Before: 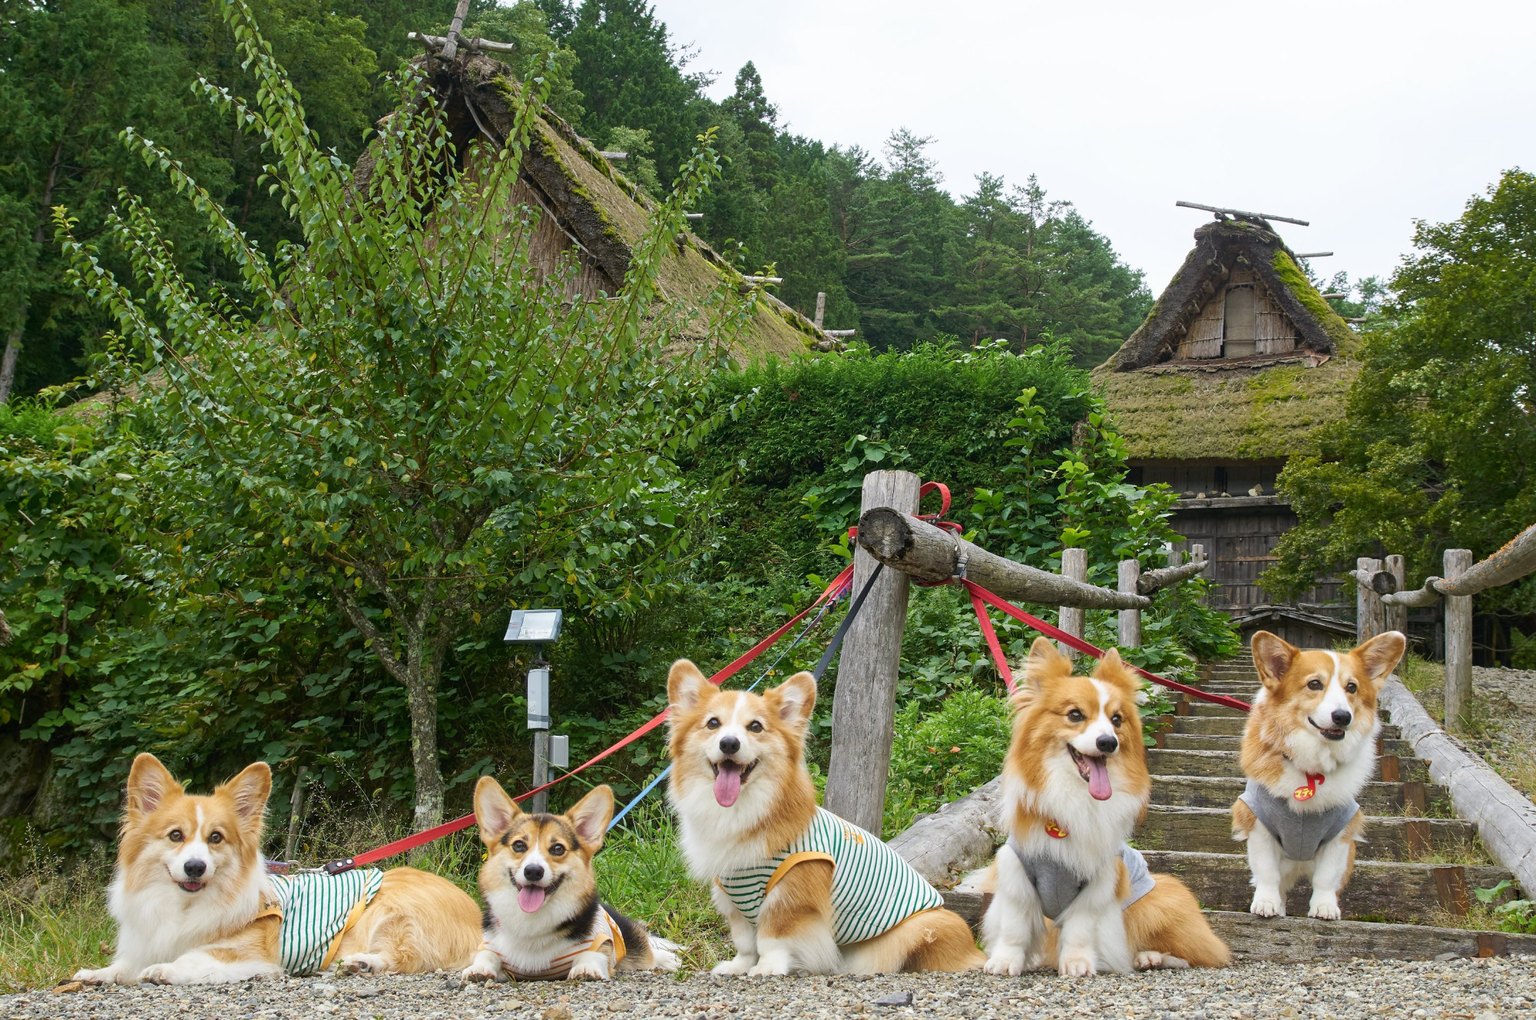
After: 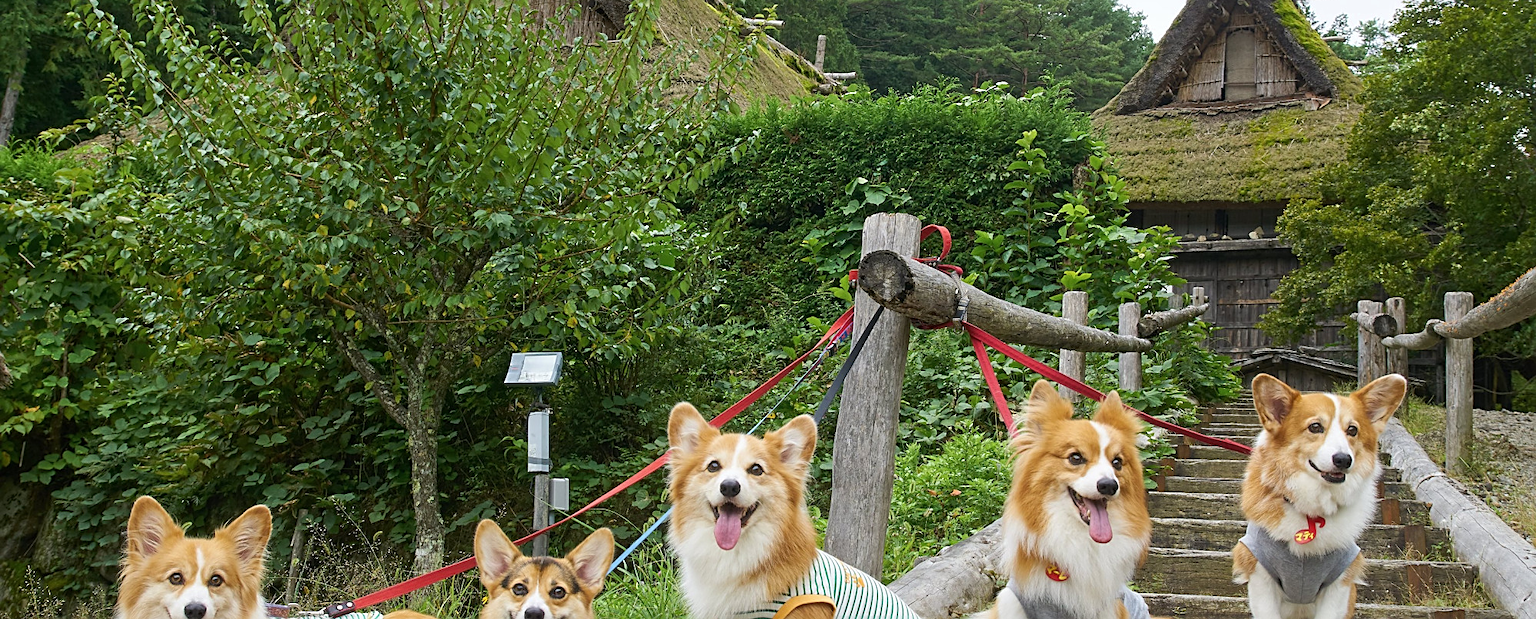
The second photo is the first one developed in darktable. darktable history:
color zones: curves: ch0 [(0.25, 0.5) (0.463, 0.627) (0.484, 0.637) (0.75, 0.5)]
crop and rotate: top 25.357%, bottom 13.942%
sharpen: on, module defaults
